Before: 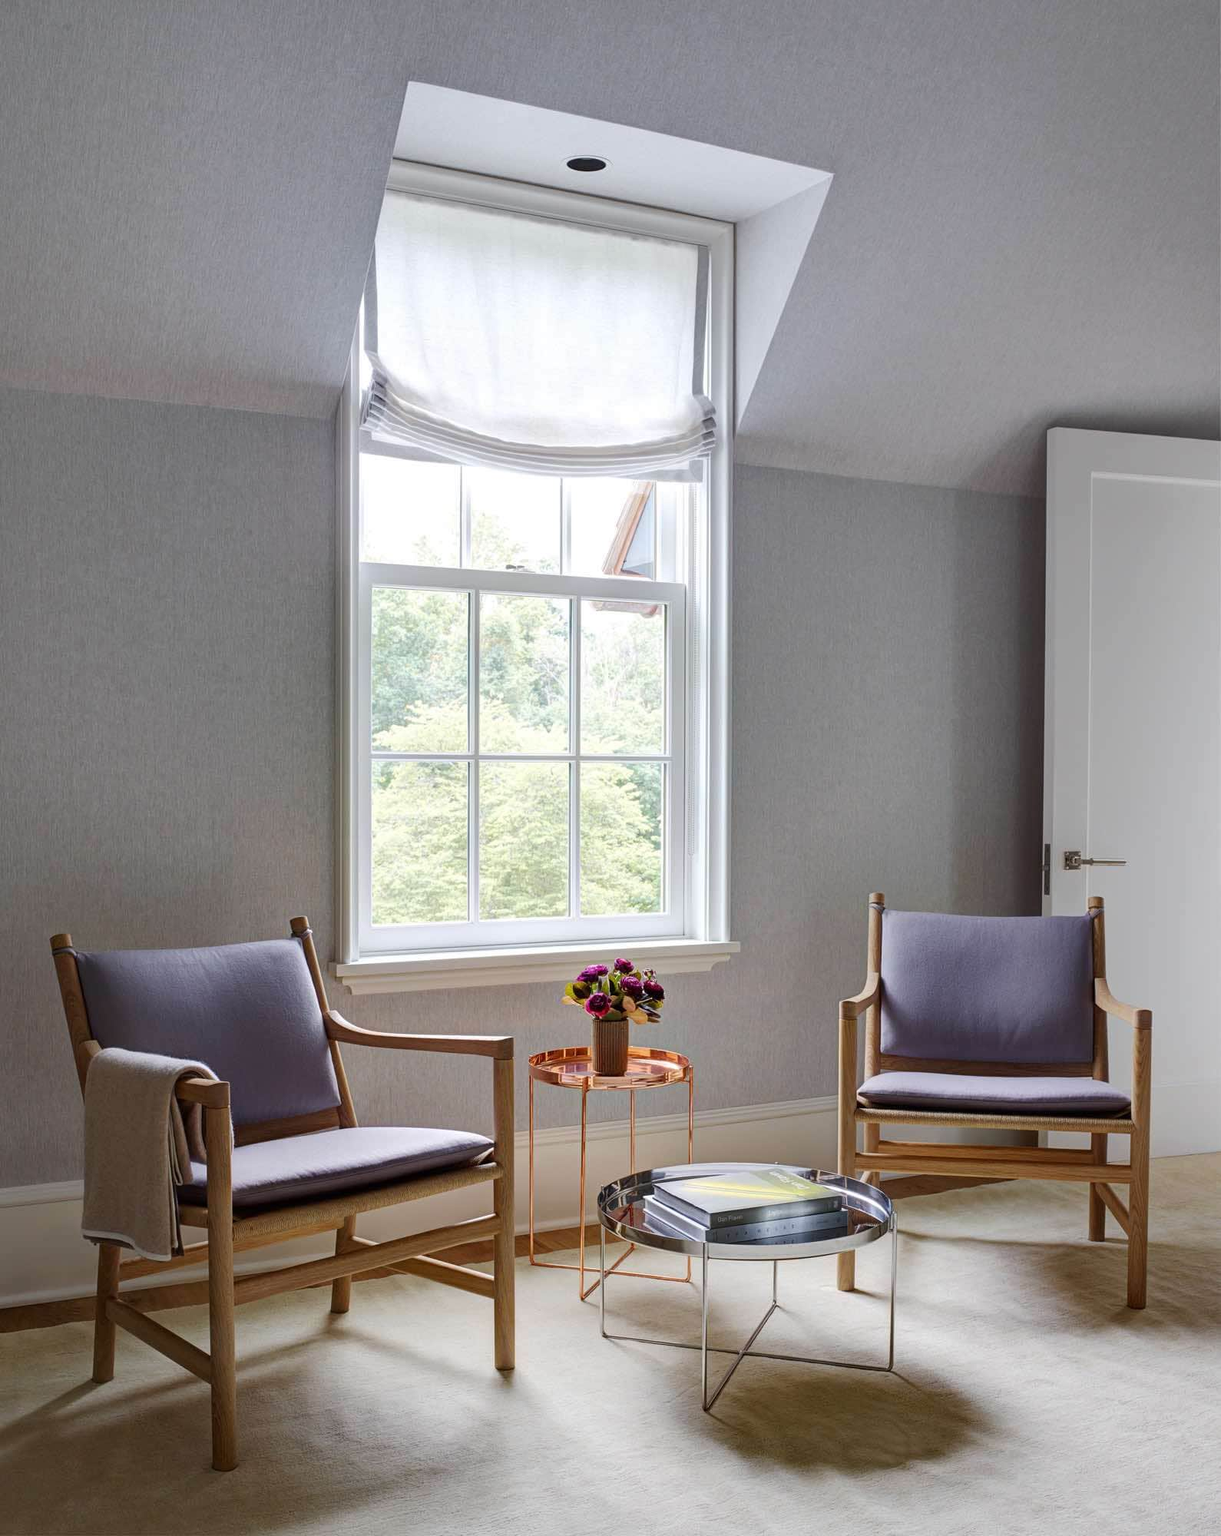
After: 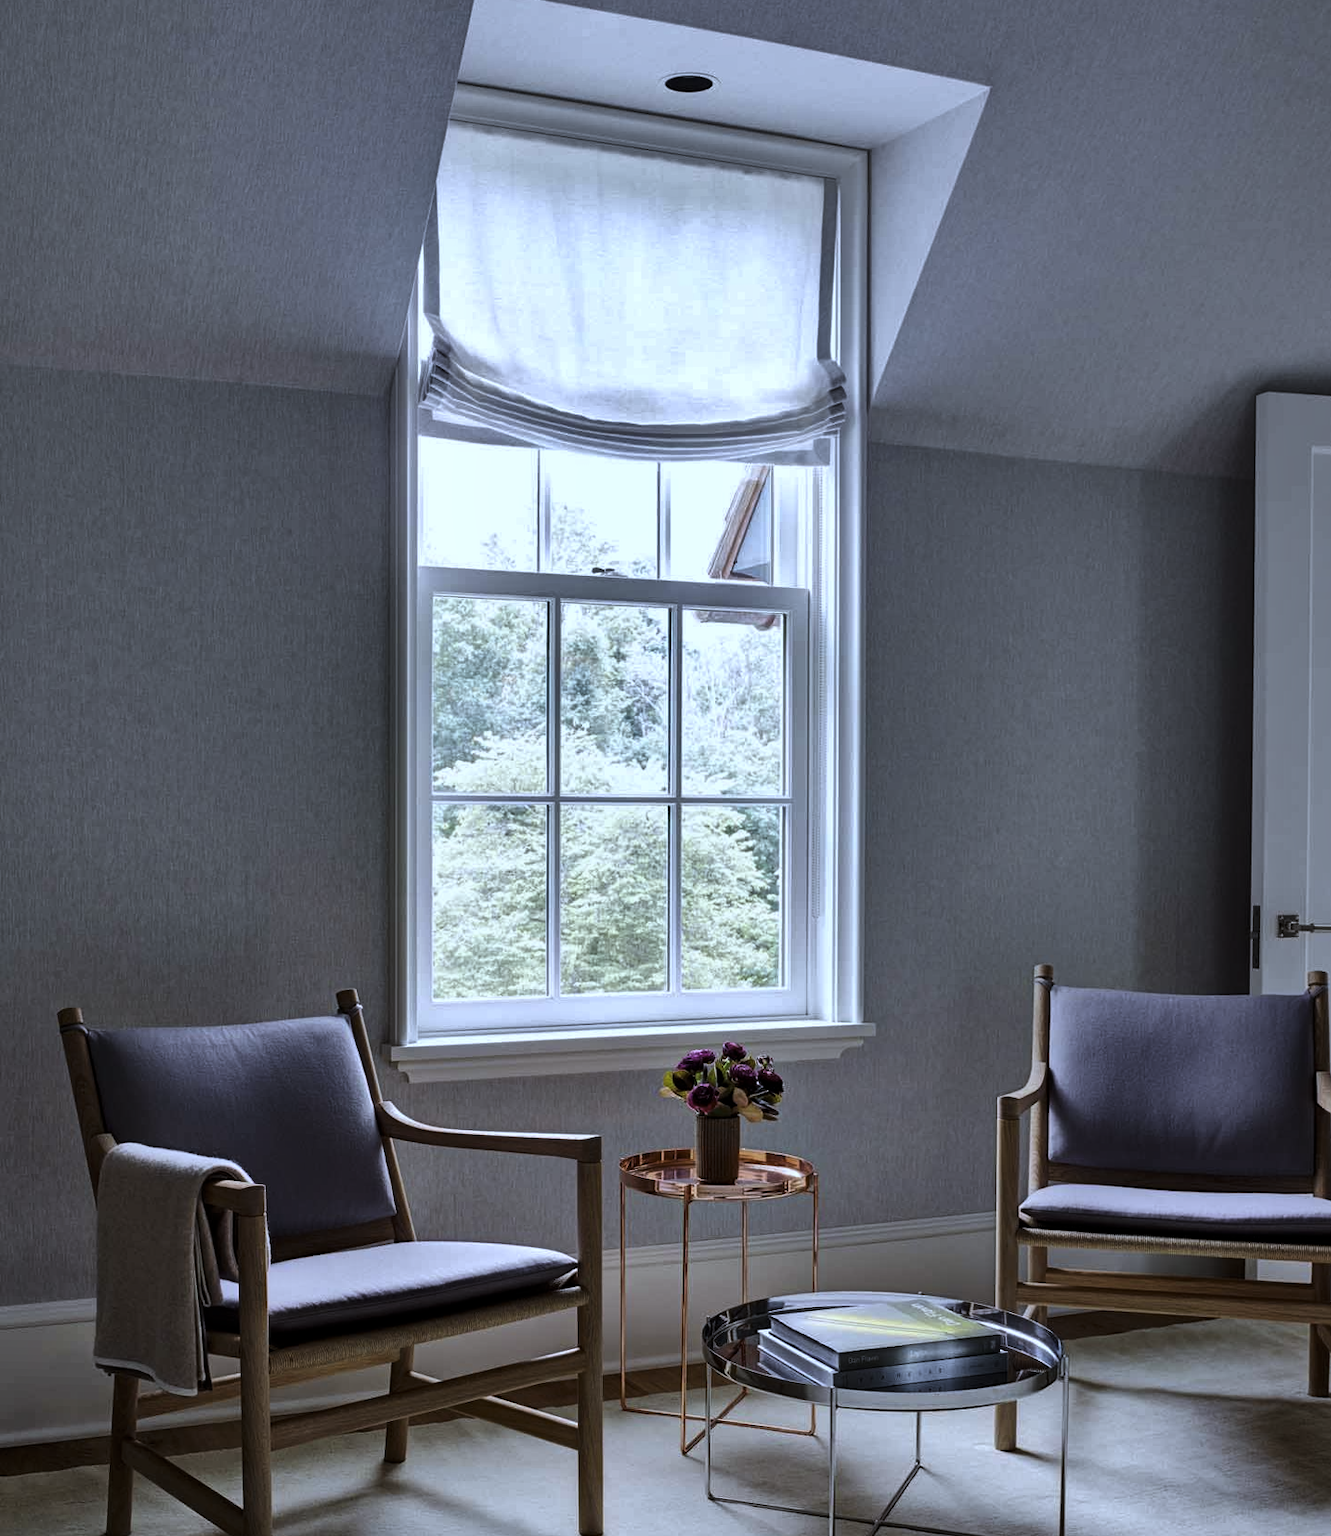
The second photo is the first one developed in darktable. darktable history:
crop: top 7.49%, right 9.717%, bottom 11.943%
white balance: red 0.926, green 1.003, blue 1.133
shadows and highlights: shadows 52.42, soften with gaussian
levels: levels [0, 0.618, 1]
rotate and perspective: lens shift (horizontal) -0.055, automatic cropping off
